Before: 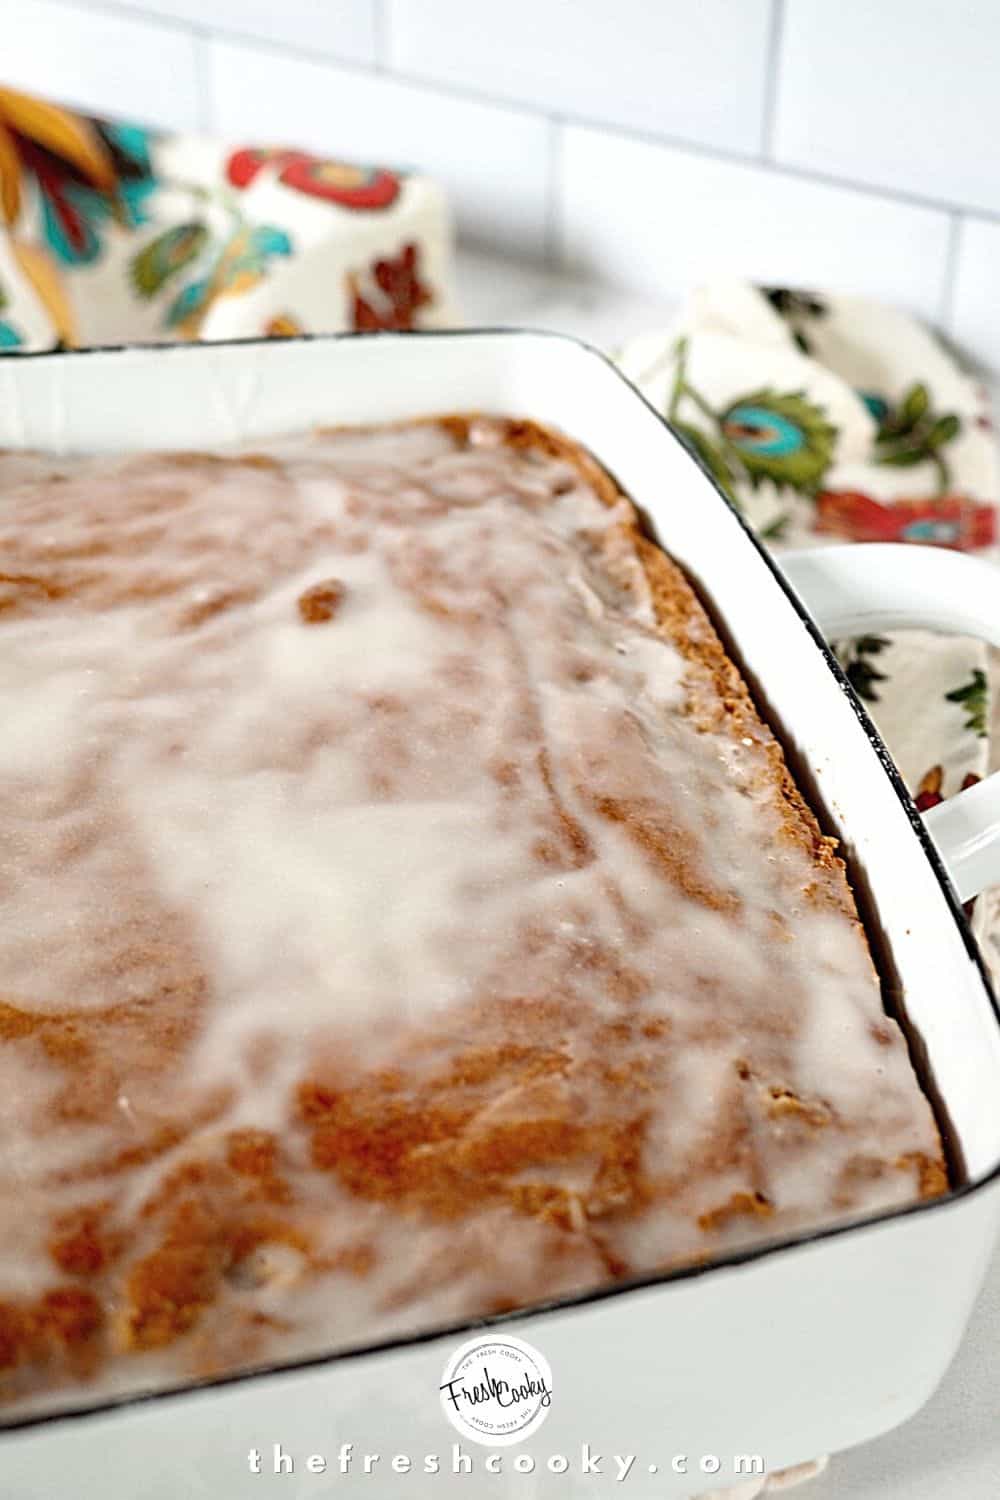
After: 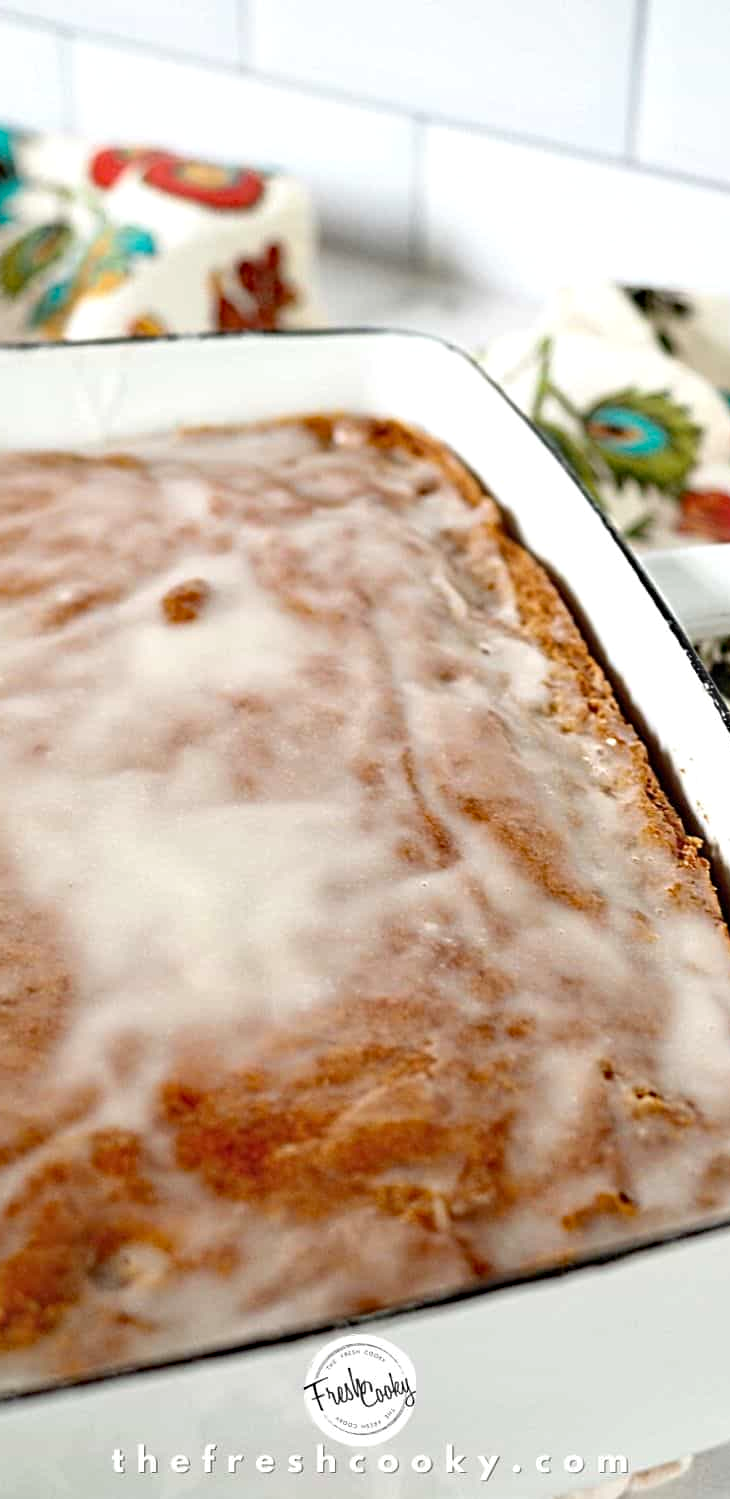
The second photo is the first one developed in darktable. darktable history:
haze removal: compatibility mode true, adaptive false
crop: left 13.665%, right 13.313%
exposure: exposure 0.075 EV, compensate highlight preservation false
